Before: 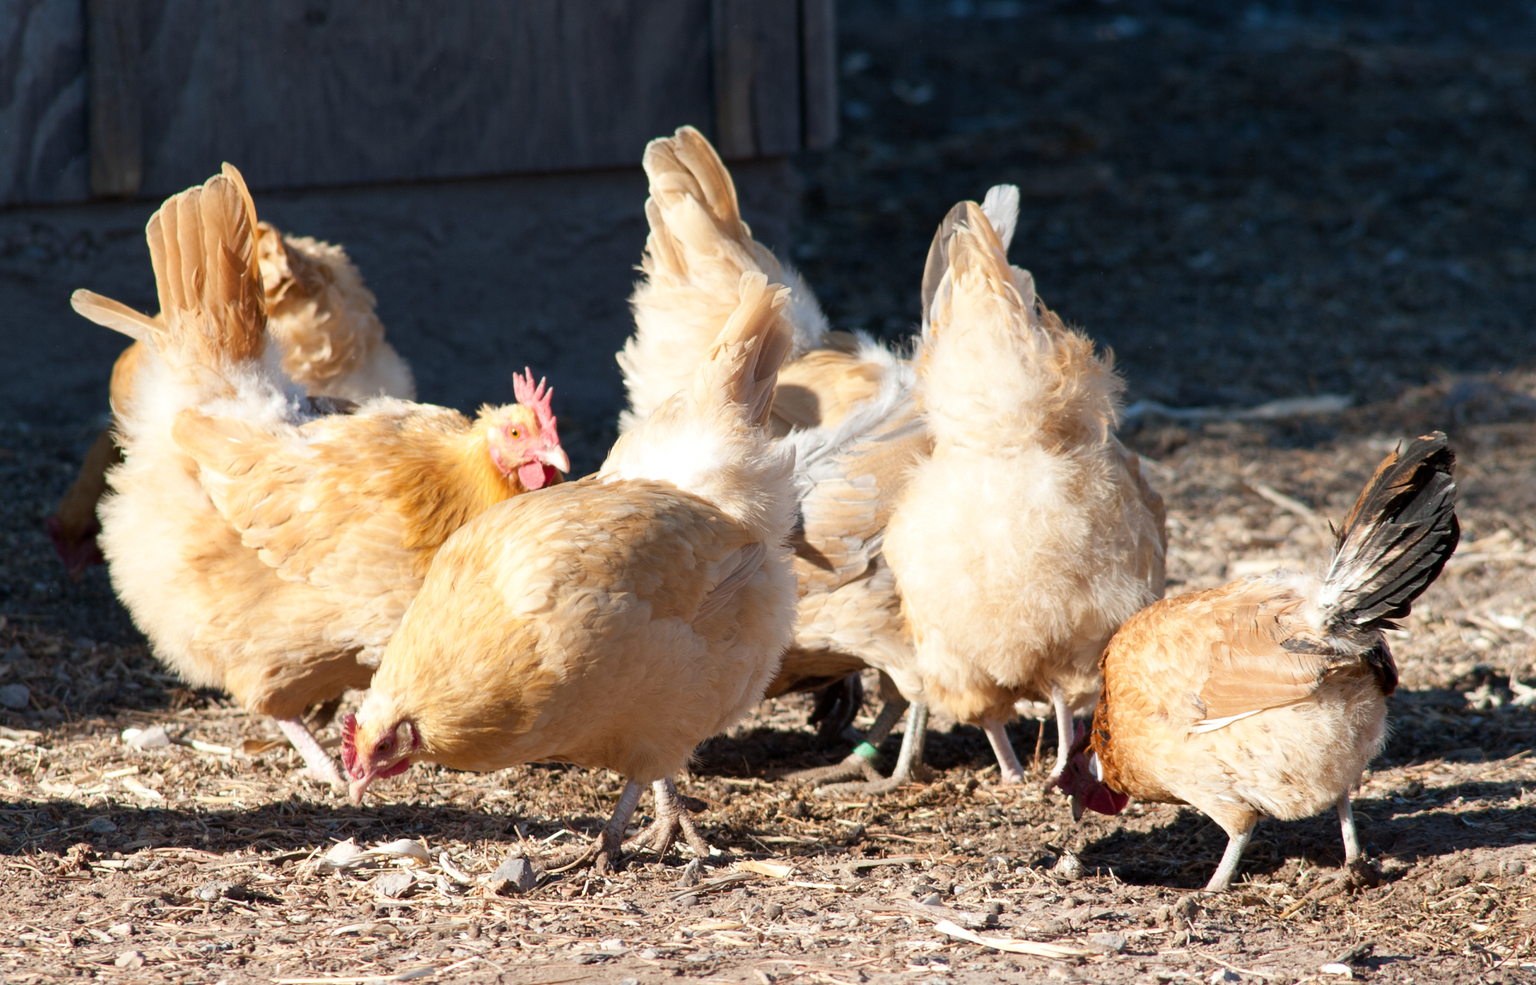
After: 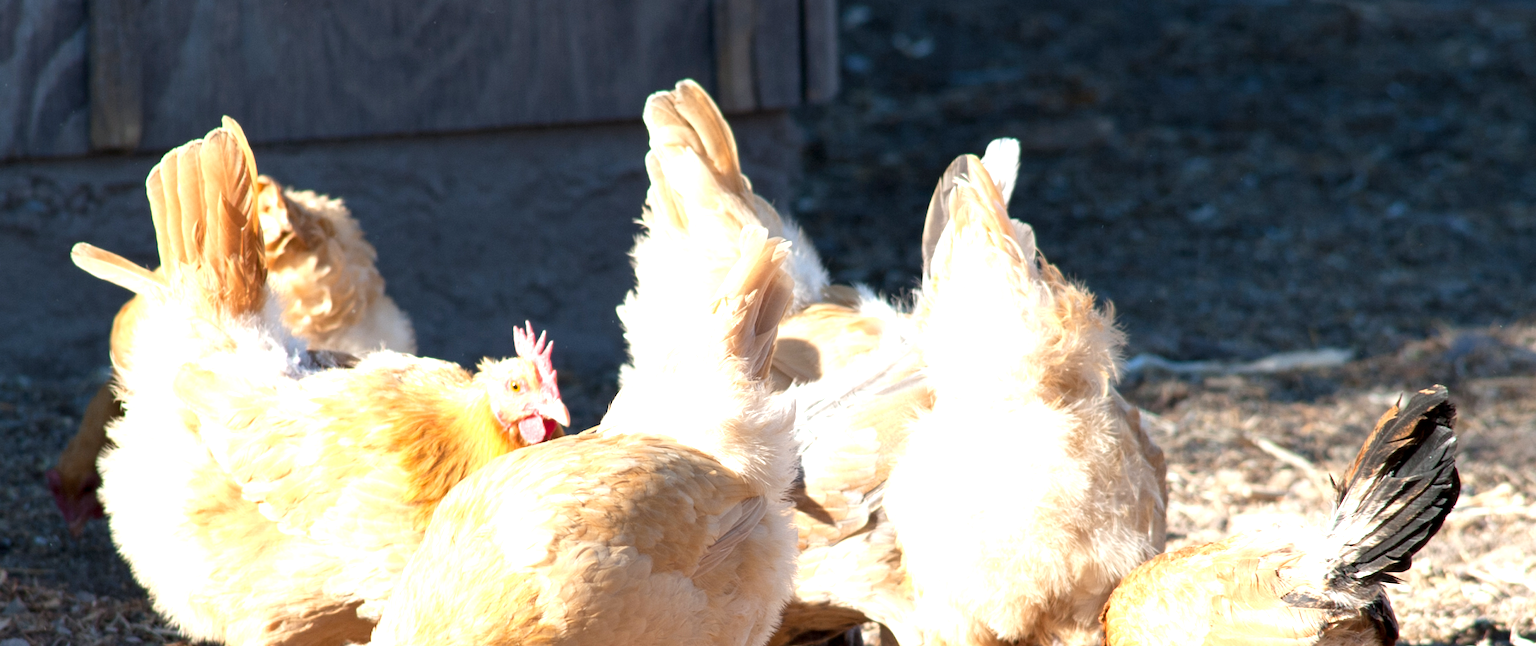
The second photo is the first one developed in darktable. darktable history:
crop and rotate: top 4.848%, bottom 29.503%
white balance: red 0.986, blue 1.01
exposure: black level correction 0.001, exposure 0.955 EV, compensate exposure bias true, compensate highlight preservation false
